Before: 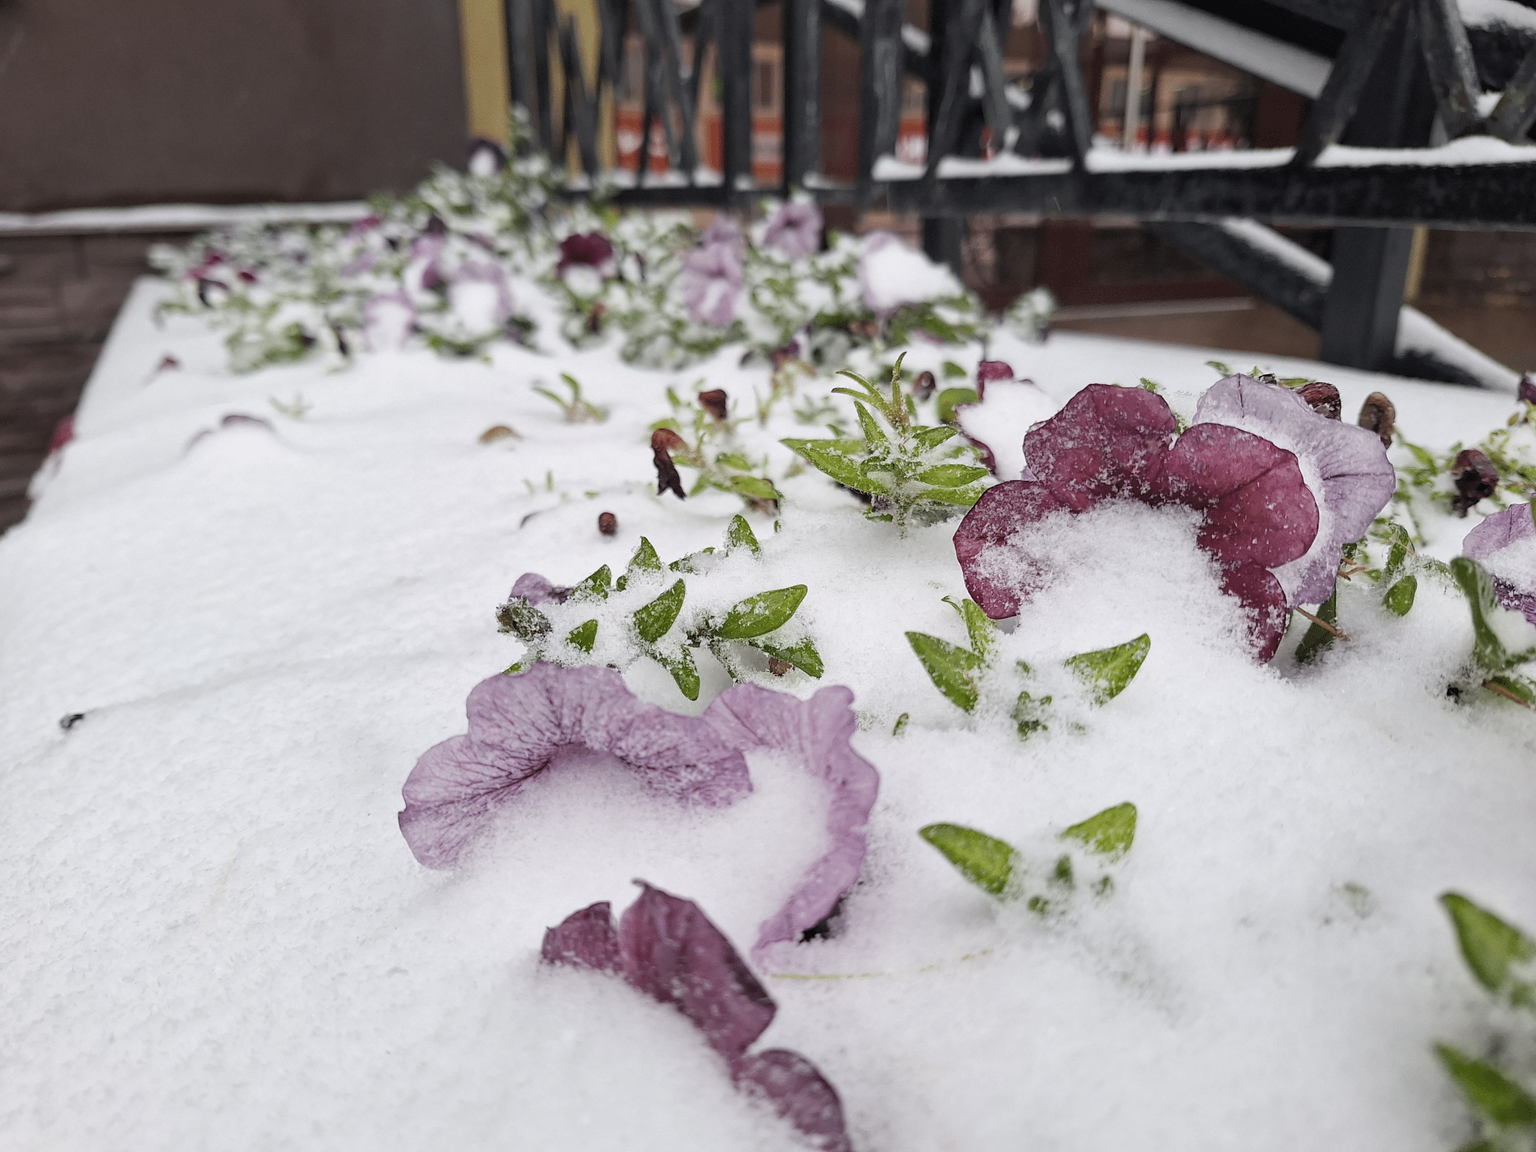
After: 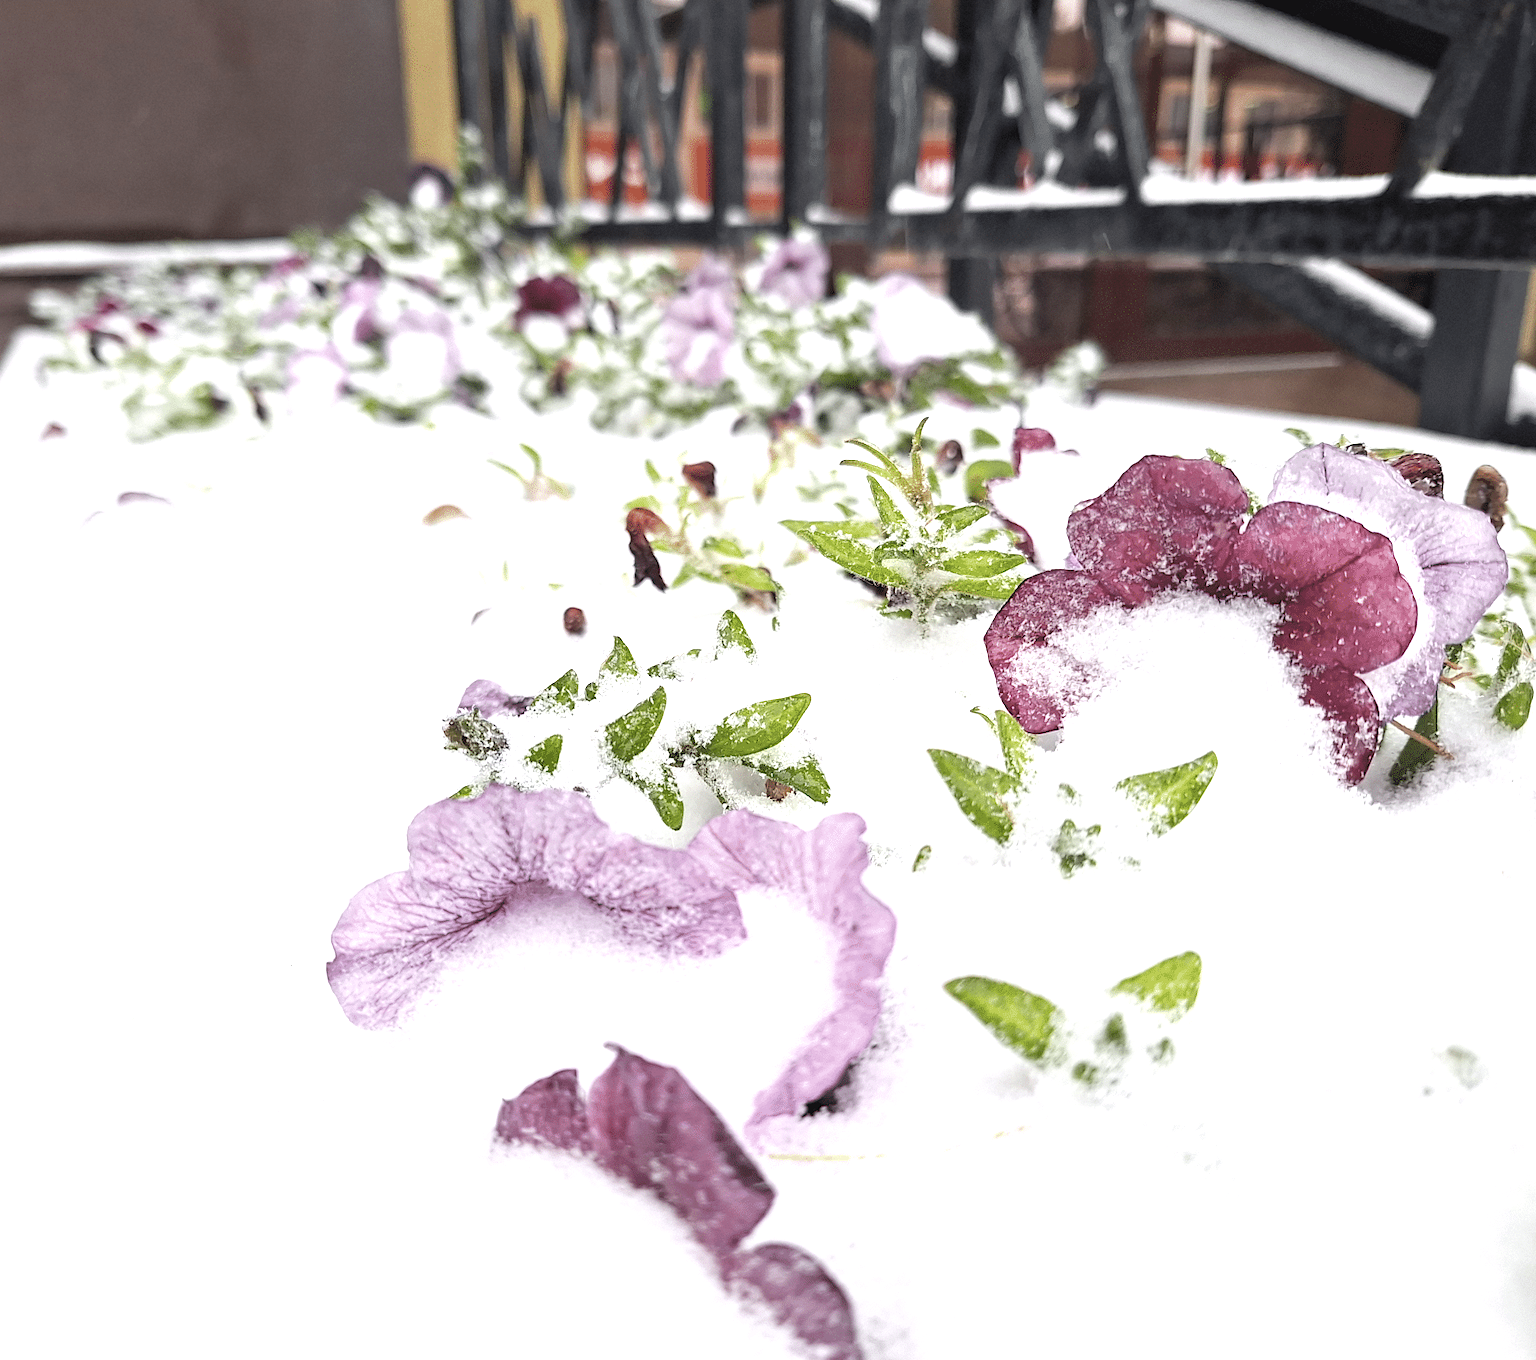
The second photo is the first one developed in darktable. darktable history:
crop: left 8.026%, right 7.374%
exposure: exposure 0.999 EV, compensate highlight preservation false
